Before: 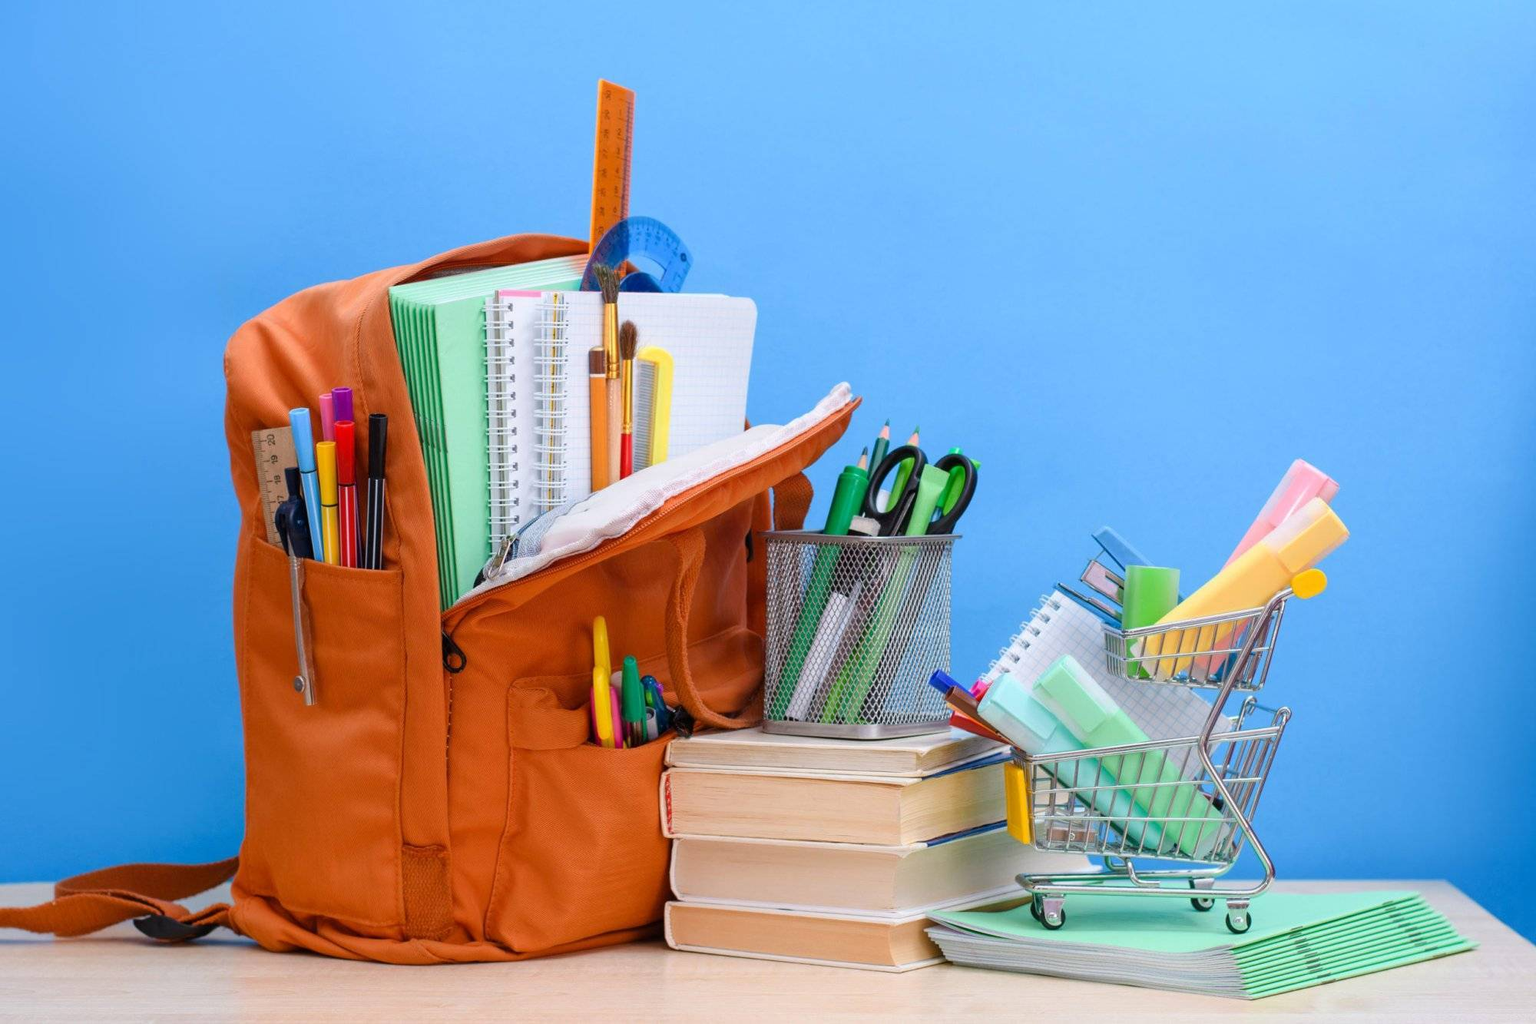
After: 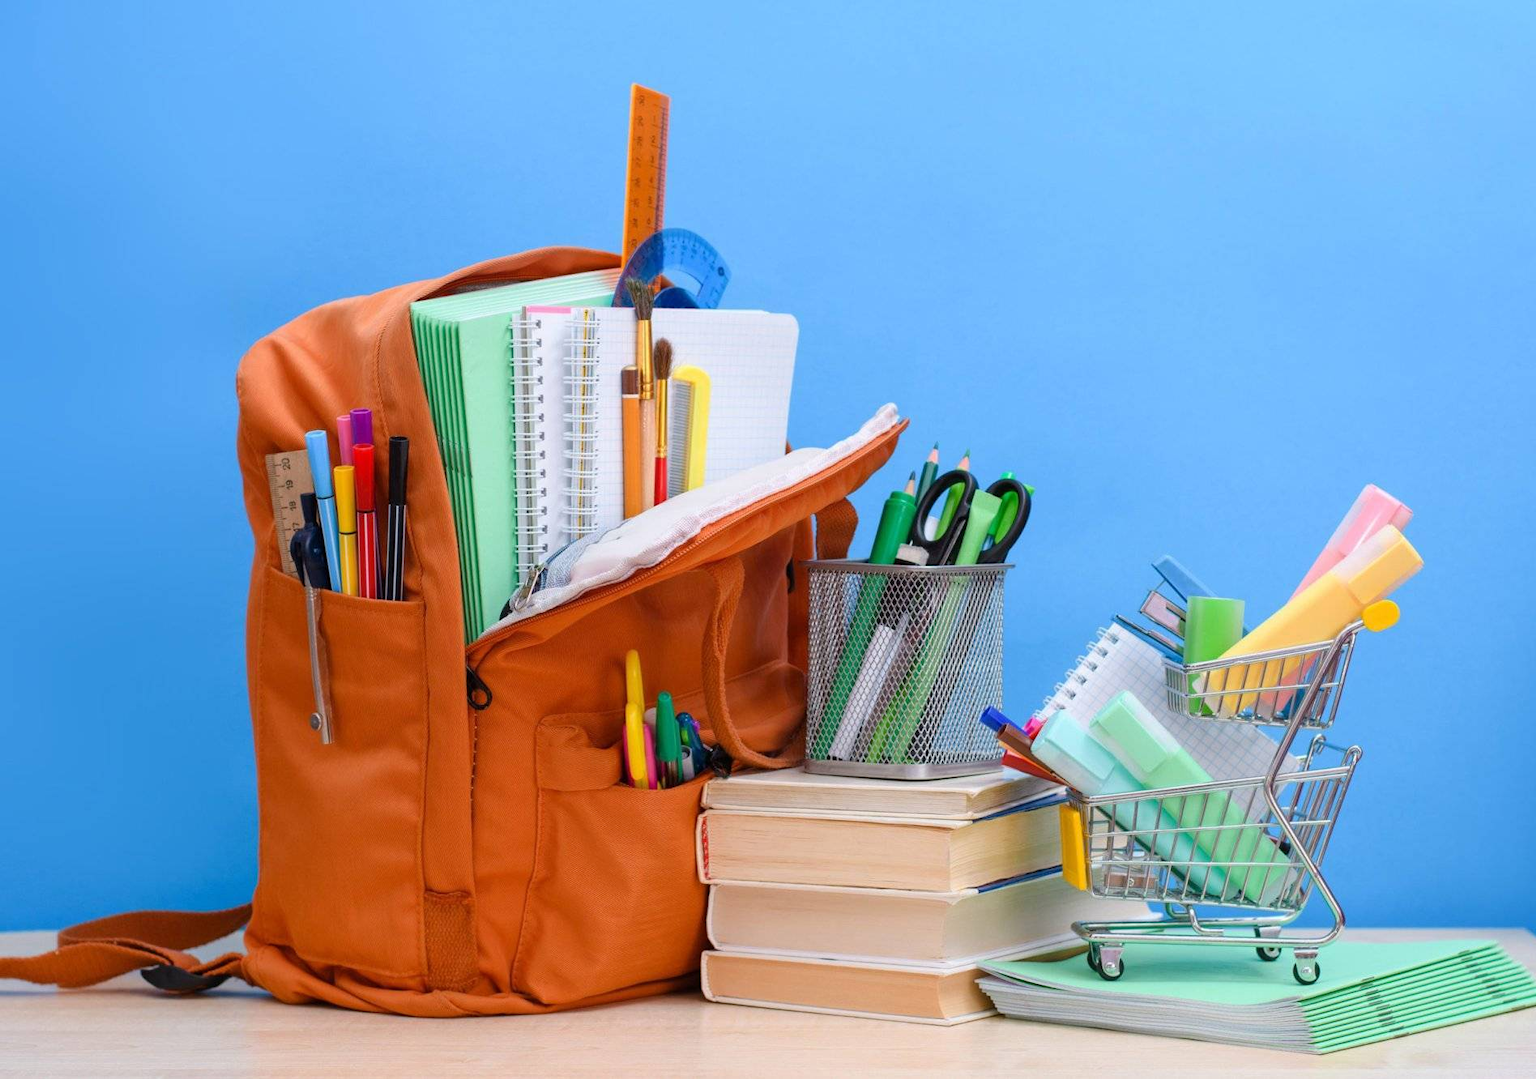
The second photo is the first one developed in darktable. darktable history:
crop and rotate: right 5.167%
white balance: emerald 1
